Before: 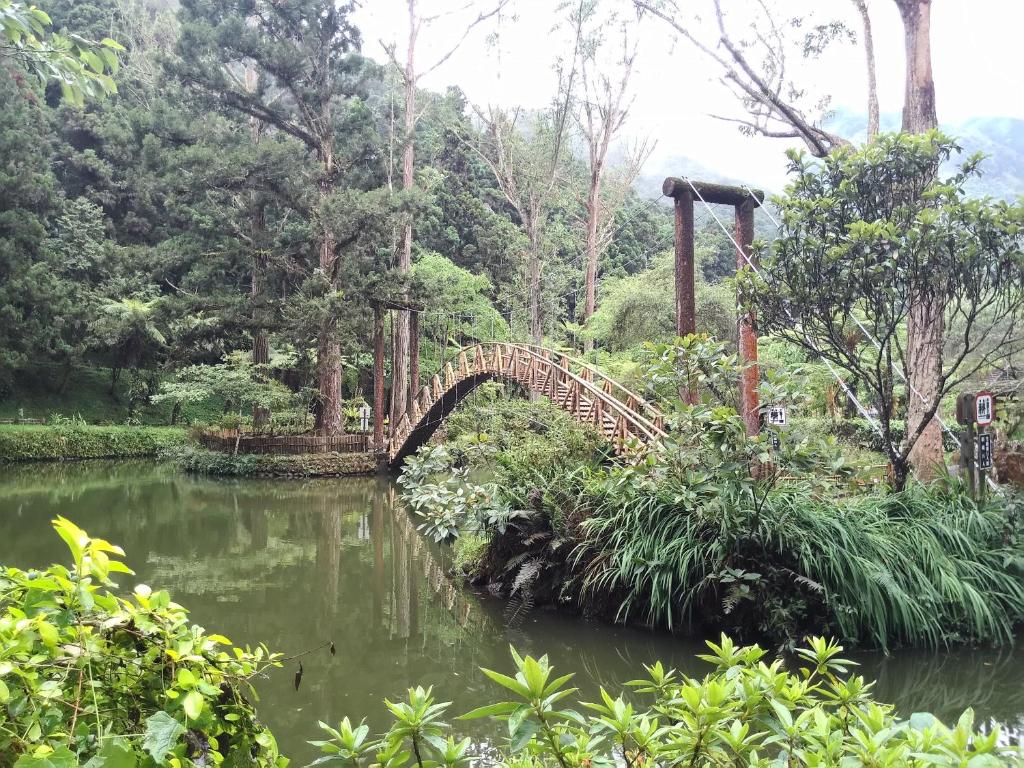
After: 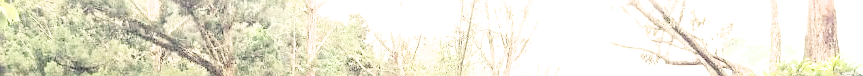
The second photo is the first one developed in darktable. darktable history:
white balance: red 1.08, blue 0.791
sharpen: on, module defaults
exposure: black level correction 0.001, exposure 1.735 EV, compensate highlight preservation false
filmic rgb: black relative exposure -5 EV, hardness 2.88, contrast 1.1, highlights saturation mix -20%
crop and rotate: left 9.644%, top 9.491%, right 6.021%, bottom 80.509%
